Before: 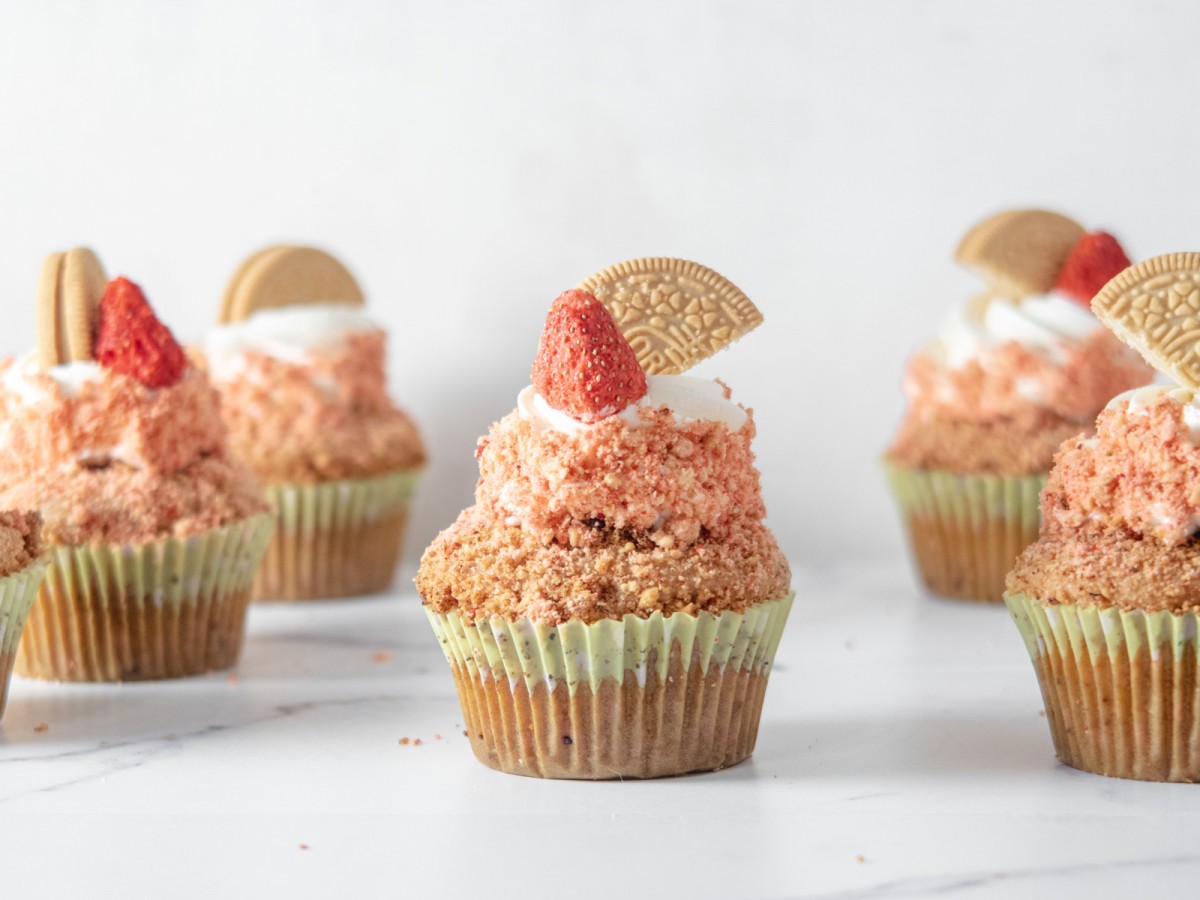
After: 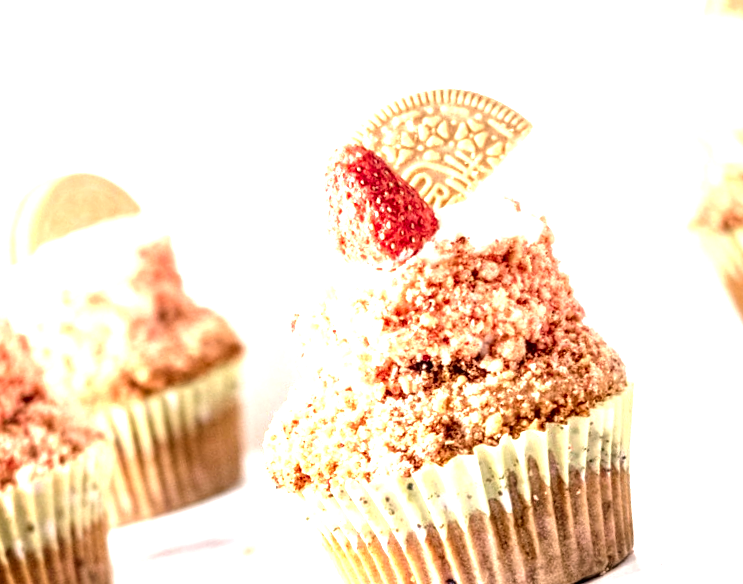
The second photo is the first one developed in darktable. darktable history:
tone curve: curves: ch0 [(0, 0) (0.003, 0.003) (0.011, 0.011) (0.025, 0.025) (0.044, 0.044) (0.069, 0.068) (0.1, 0.098) (0.136, 0.134) (0.177, 0.175) (0.224, 0.221) (0.277, 0.273) (0.335, 0.33) (0.399, 0.393) (0.468, 0.461) (0.543, 0.546) (0.623, 0.625) (0.709, 0.711) (0.801, 0.802) (0.898, 0.898) (1, 1)], preserve colors none
crop and rotate: left 13.342%, right 19.991%
white balance: emerald 1
exposure: black level correction 0, exposure 1.45 EV, compensate exposure bias true, compensate highlight preservation false
color correction: highlights a* 5.81, highlights b* 4.84
rotate and perspective: rotation -14.8°, crop left 0.1, crop right 0.903, crop top 0.25, crop bottom 0.748
local contrast: detail 203%
tone equalizer: on, module defaults
